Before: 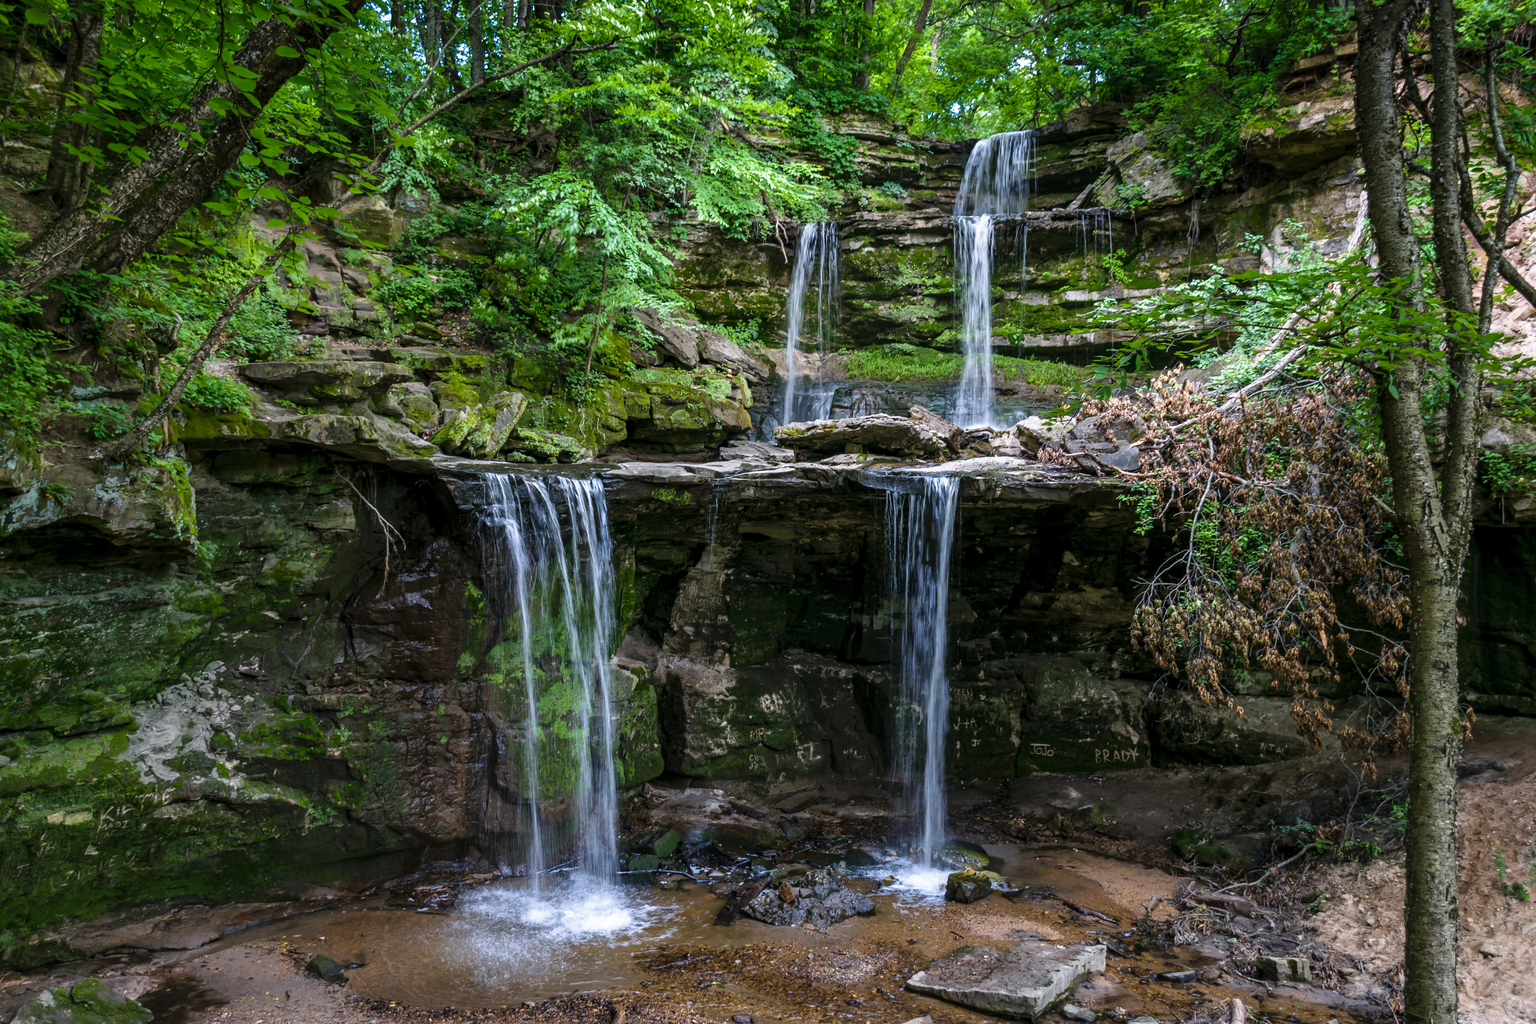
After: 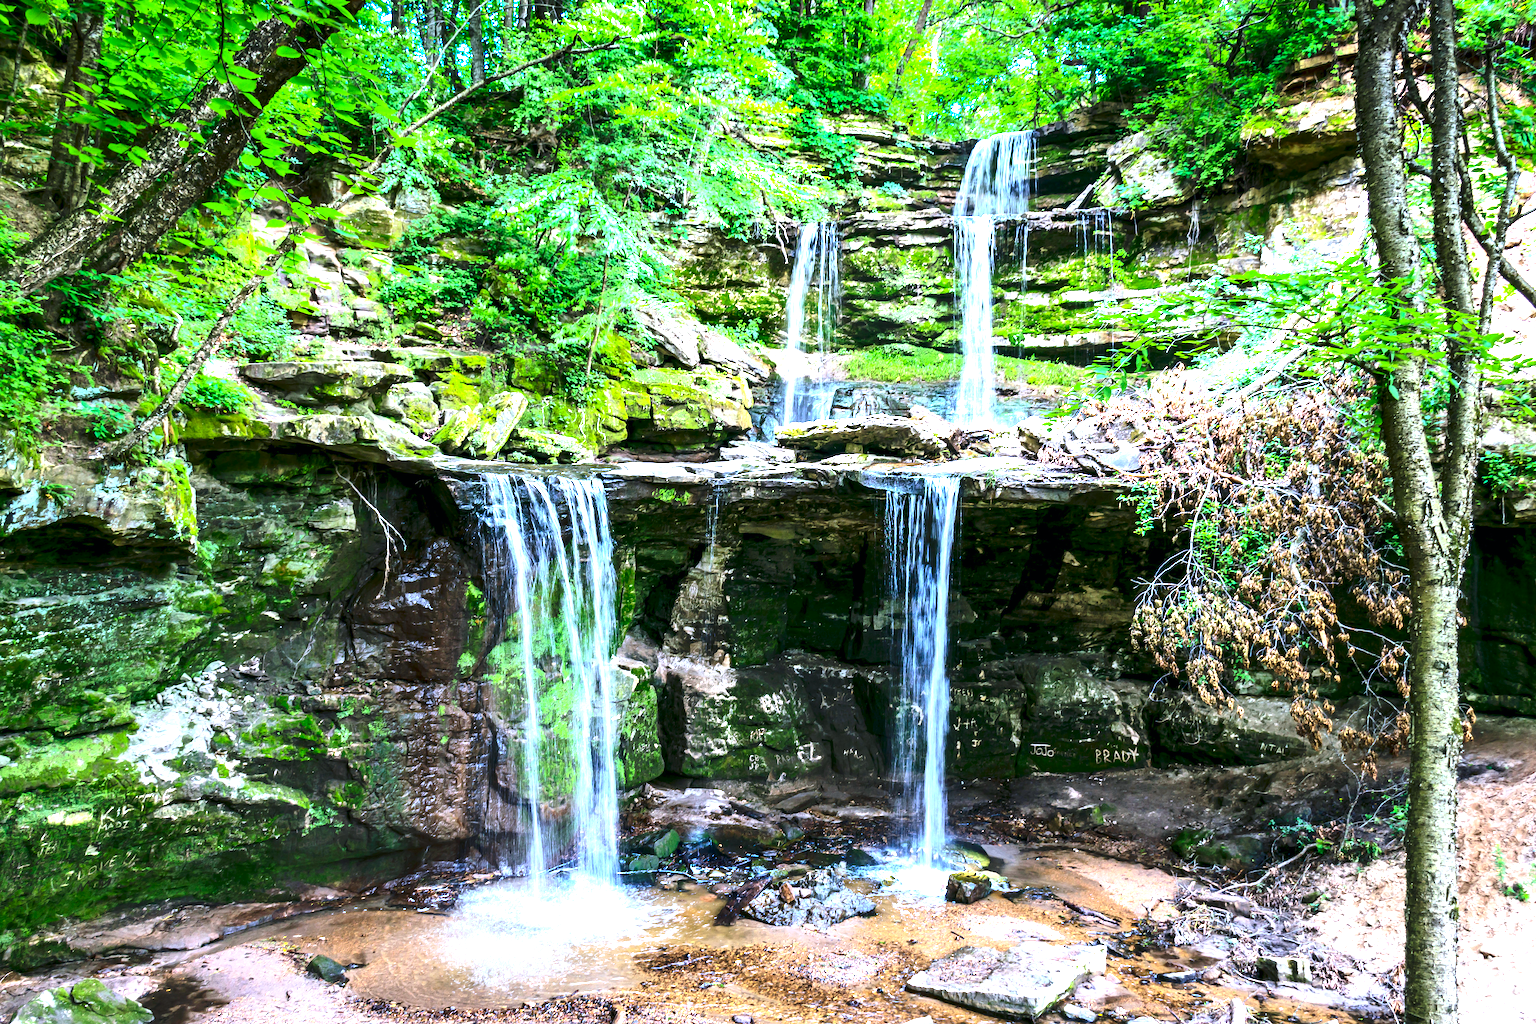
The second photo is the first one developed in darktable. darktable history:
exposure: black level correction 0, exposure 1.741 EV, compensate exposure bias true, compensate highlight preservation false
contrast brightness saturation: contrast 0.209, brightness -0.101, saturation 0.211
color calibration: gray › normalize channels true, illuminant as shot in camera, x 0.366, y 0.378, temperature 4423.65 K, gamut compression 0.022
